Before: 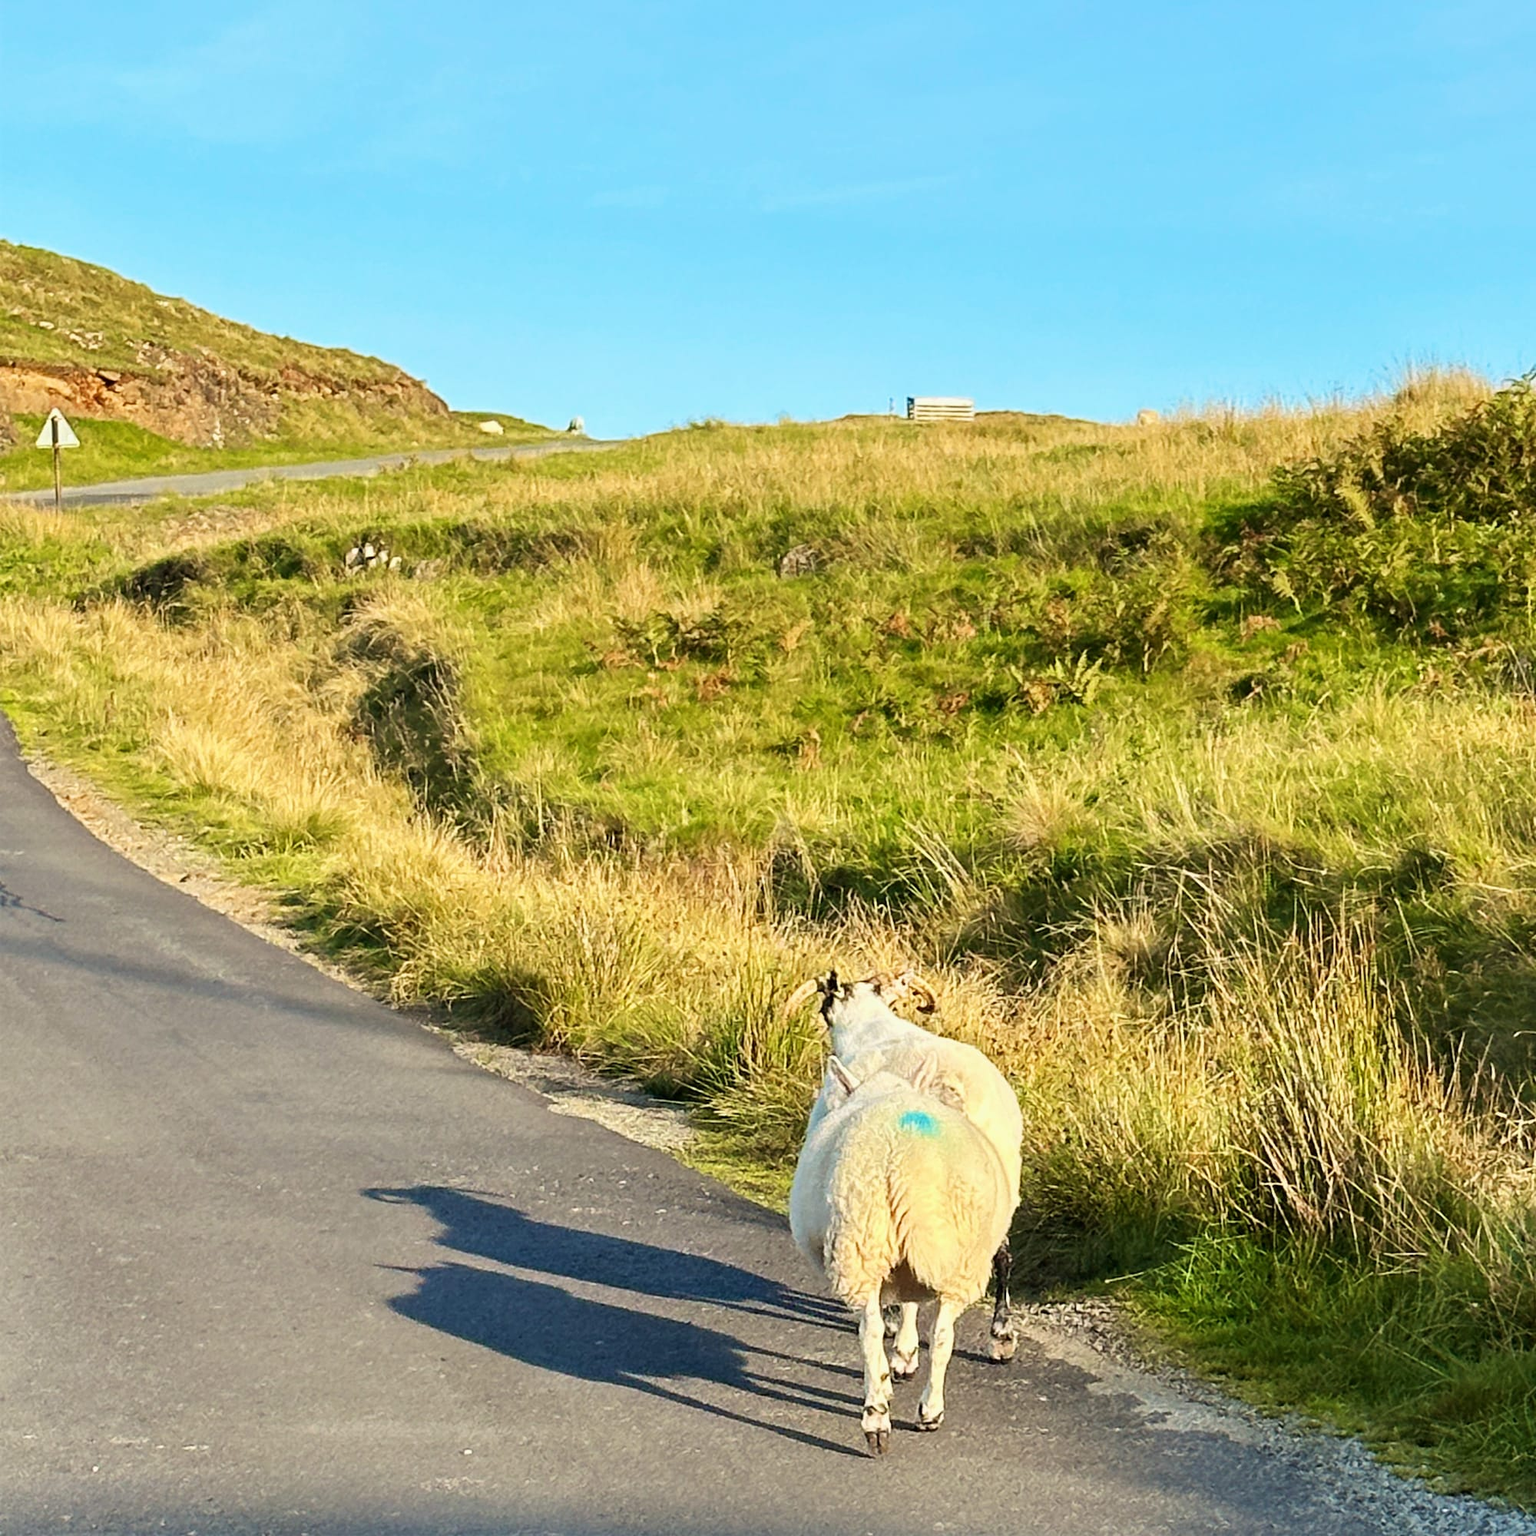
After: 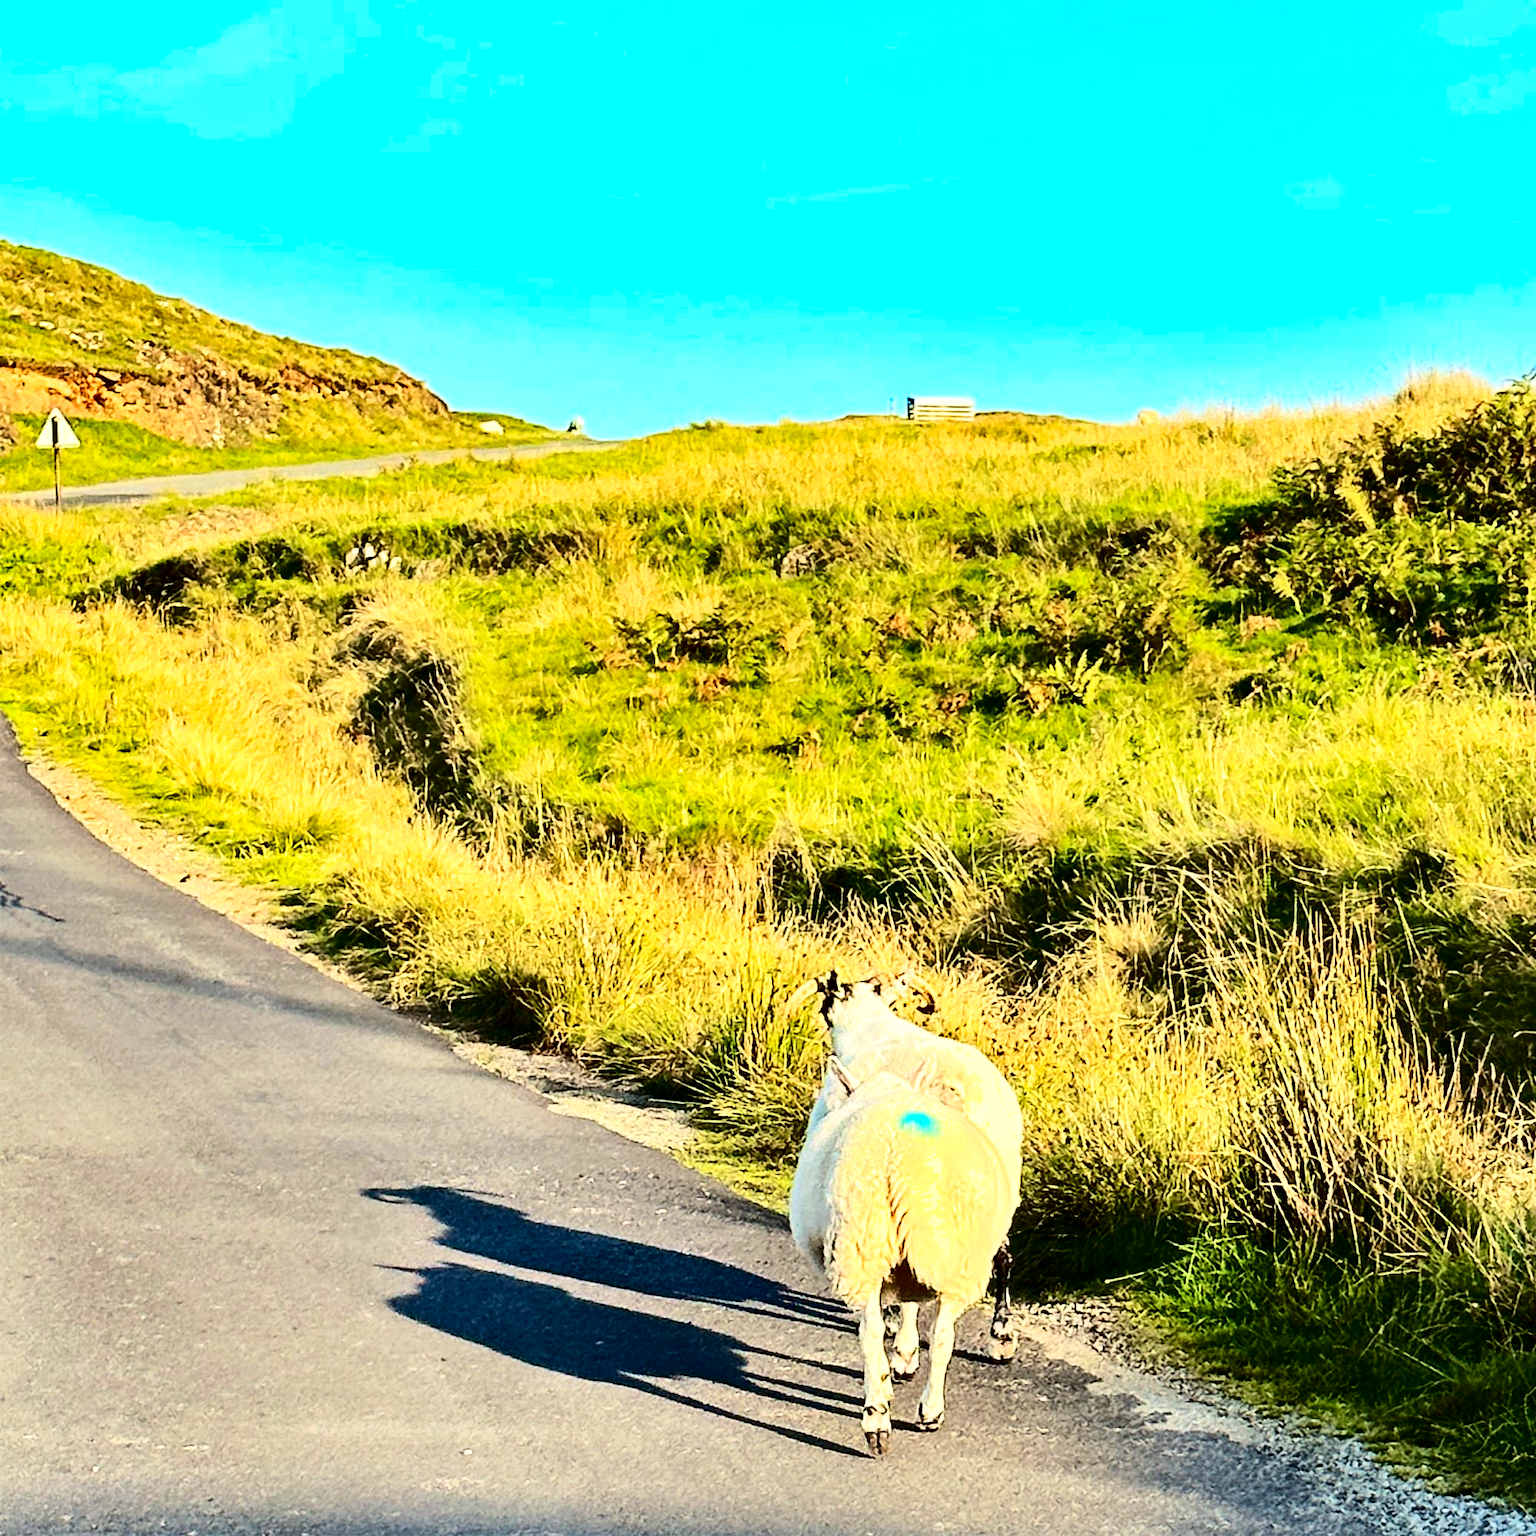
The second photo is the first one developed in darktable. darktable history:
exposure: exposure 0.196 EV, compensate highlight preservation false
shadows and highlights: shadows 6.81, soften with gaussian
tone curve: curves: ch0 [(0, 0) (0.004, 0) (0.133, 0.076) (0.325, 0.362) (0.879, 0.885) (1, 1)], color space Lab, independent channels
contrast brightness saturation: contrast 0.411, brightness 0.043, saturation 0.246
